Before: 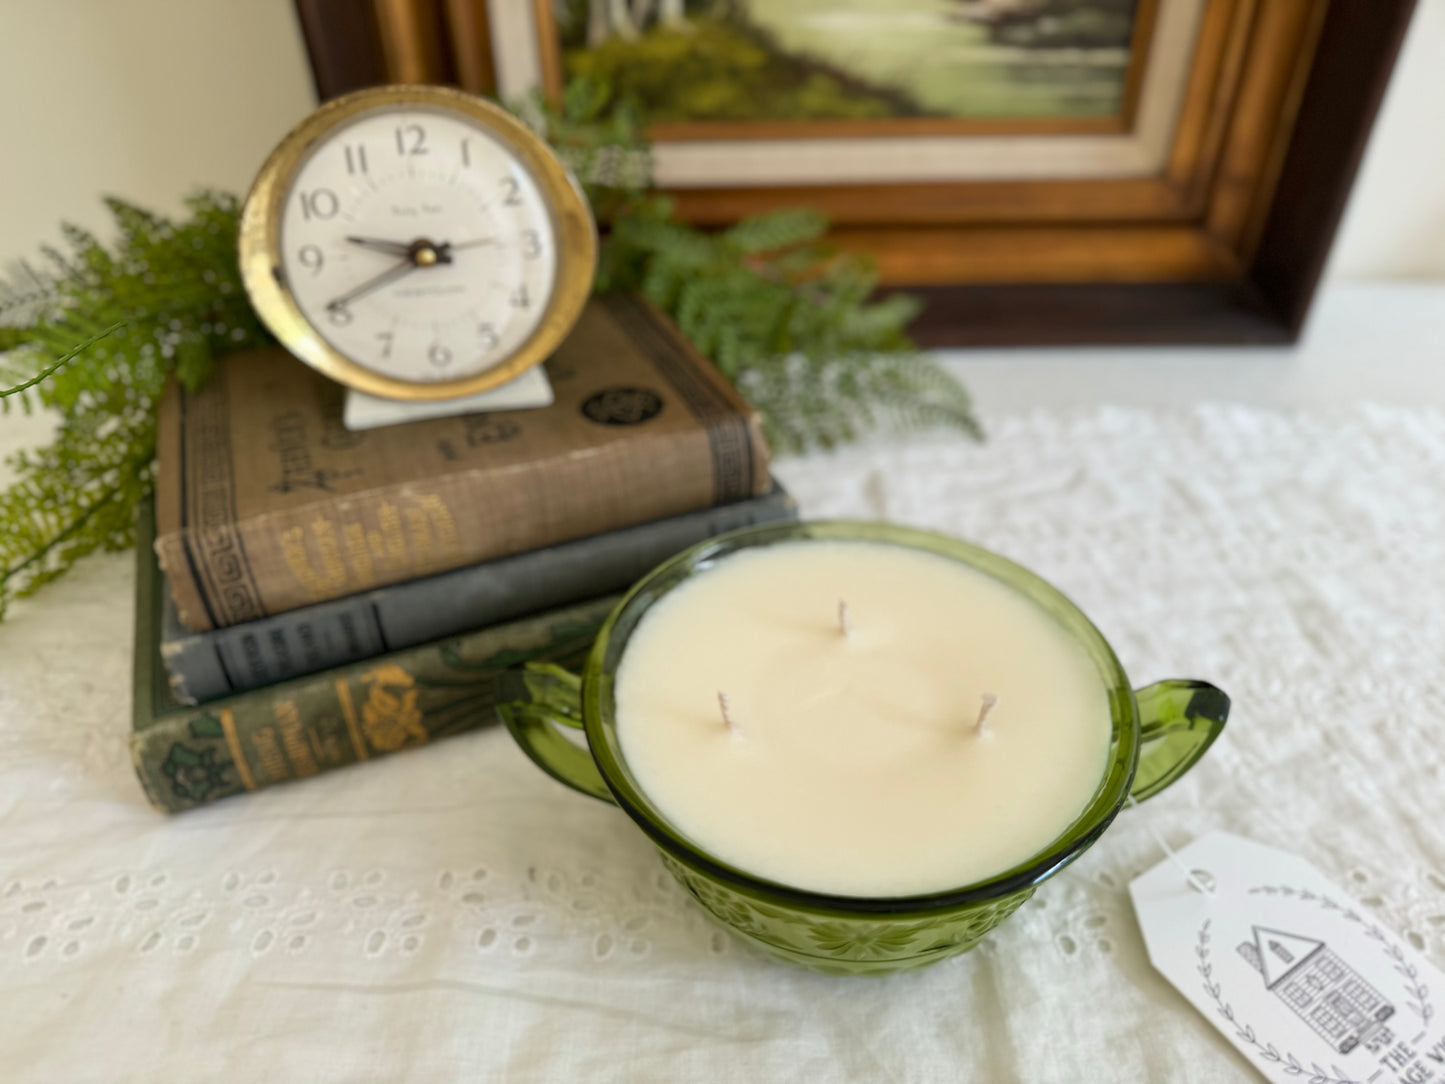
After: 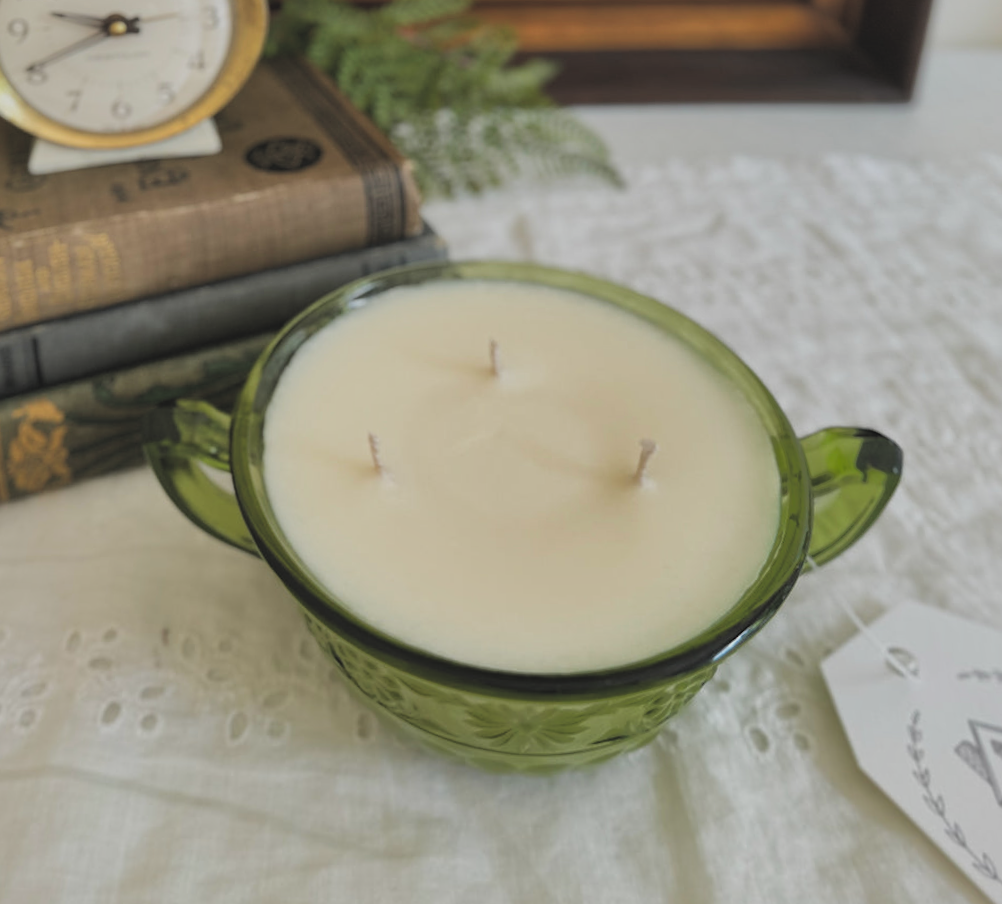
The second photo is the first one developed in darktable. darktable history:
rotate and perspective: rotation 0.72°, lens shift (vertical) -0.352, lens shift (horizontal) -0.051, crop left 0.152, crop right 0.859, crop top 0.019, crop bottom 0.964
crop: left 16.315%, top 14.246%
sharpen: amount 0.2
exposure: black level correction -0.028, compensate highlight preservation false
filmic rgb: black relative exposure -5 EV, white relative exposure 3.5 EV, hardness 3.19, contrast 1.2, highlights saturation mix -50%
shadows and highlights: highlights -60
